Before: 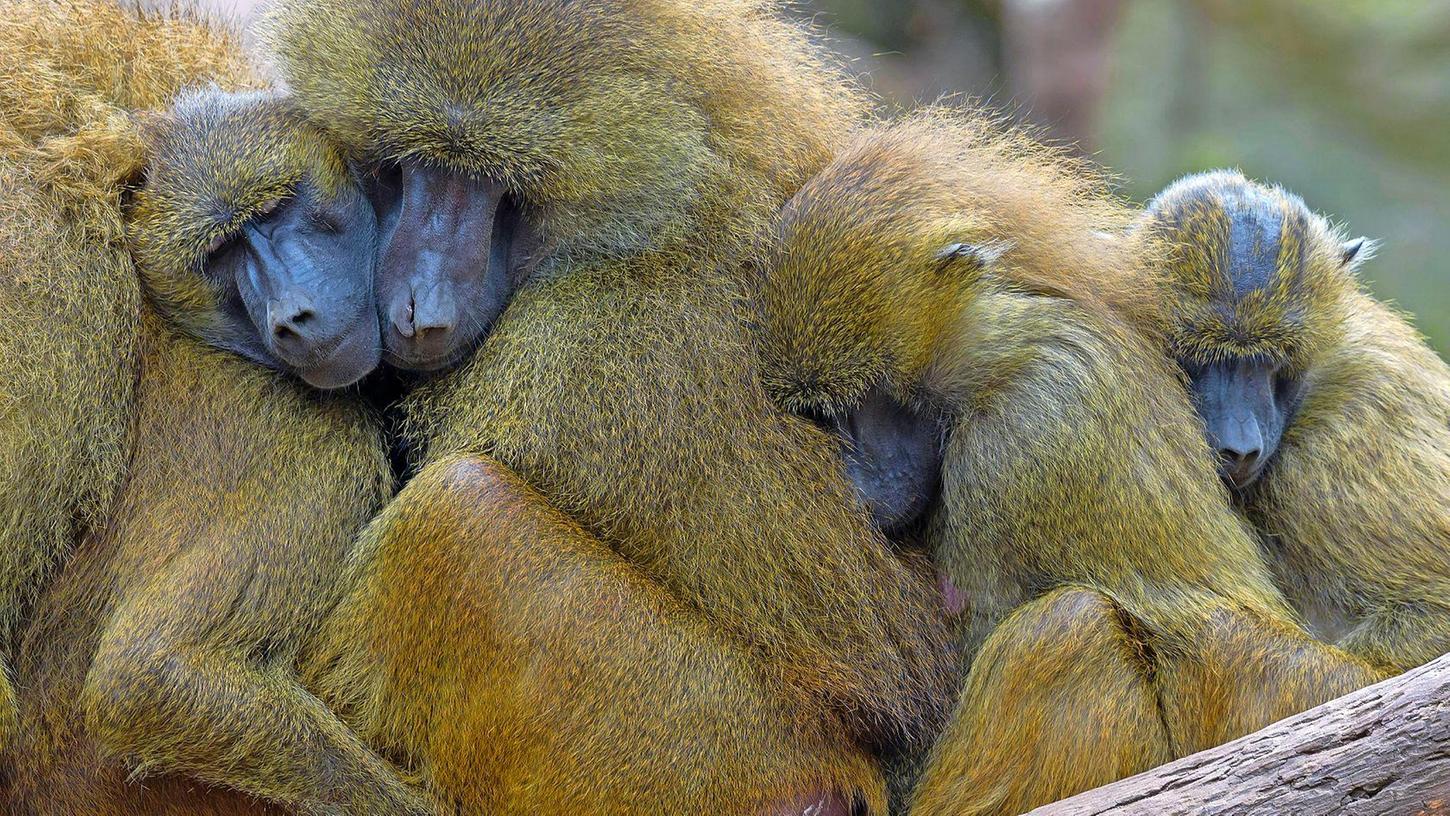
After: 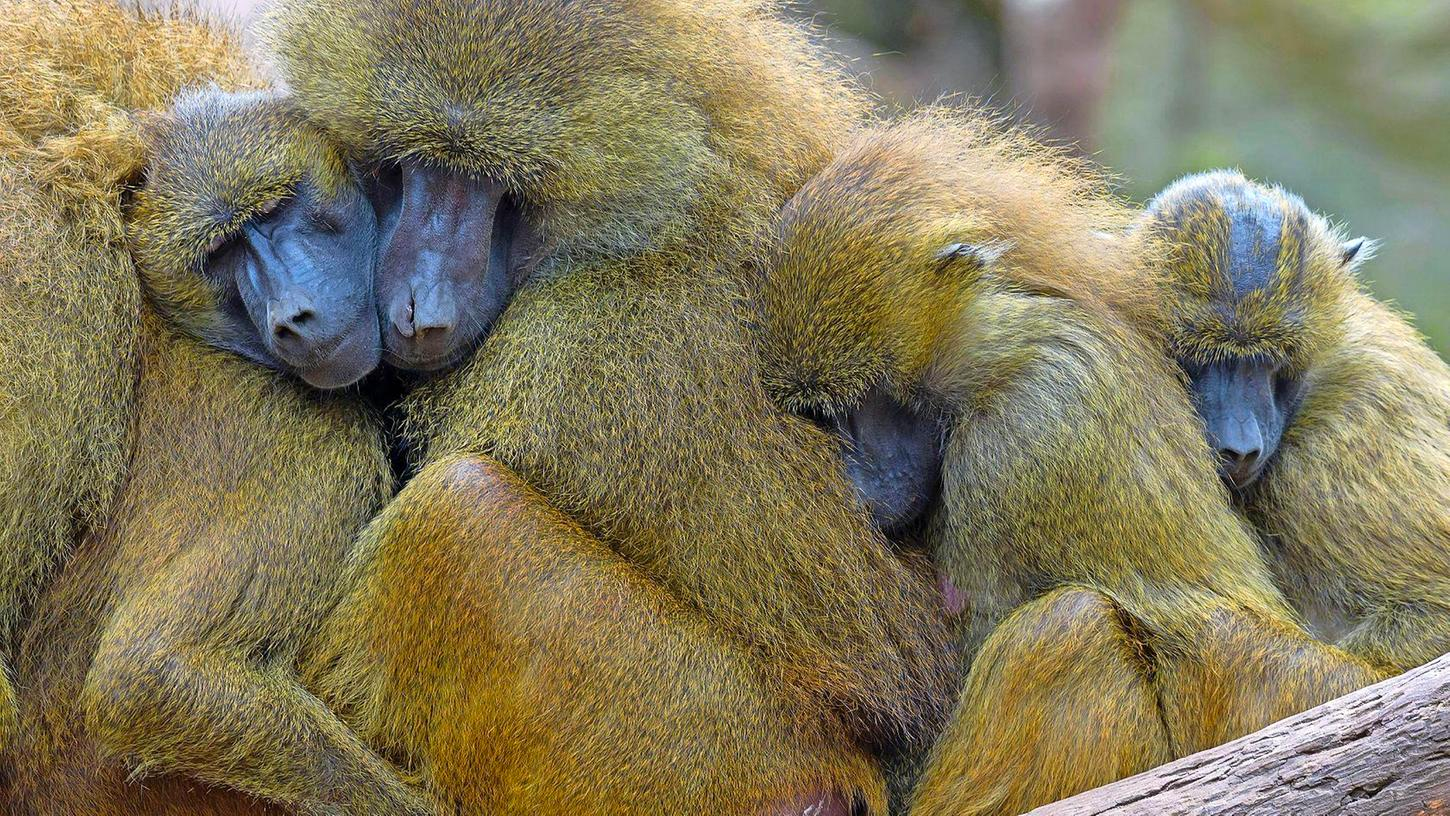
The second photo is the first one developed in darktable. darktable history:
contrast brightness saturation: contrast 0.098, brightness 0.034, saturation 0.089
